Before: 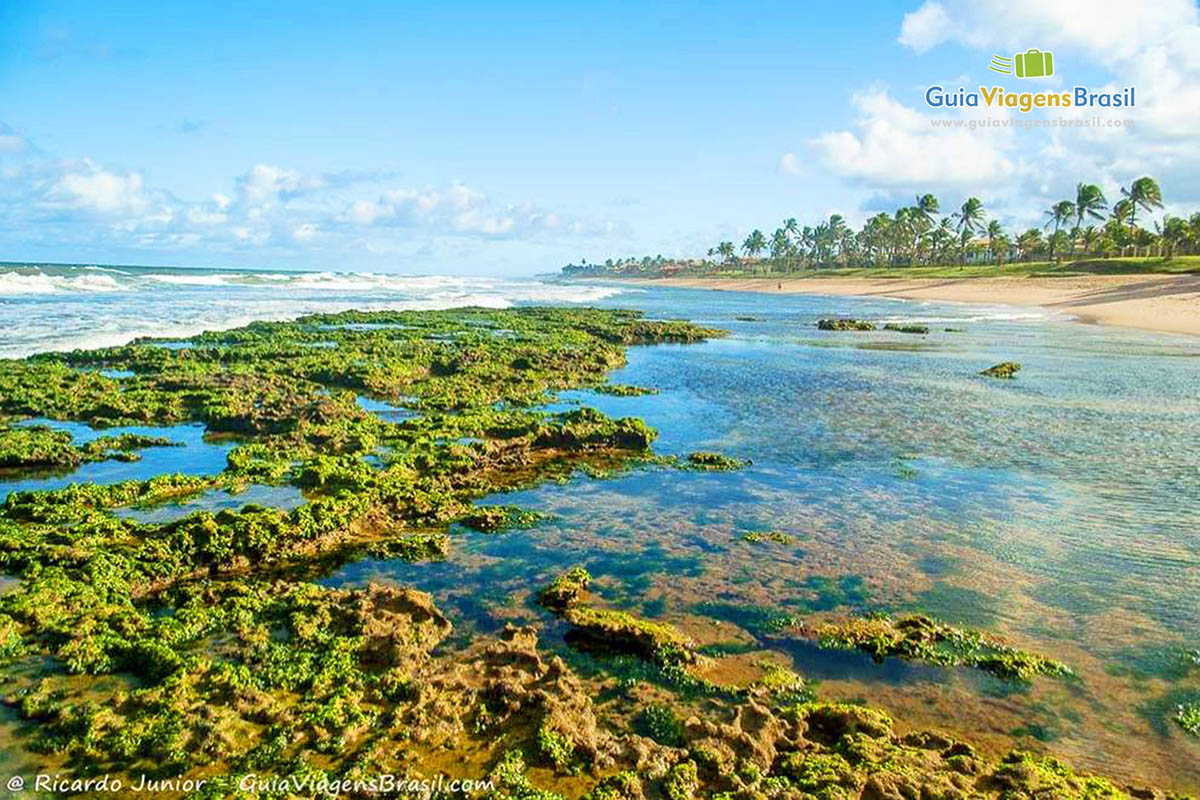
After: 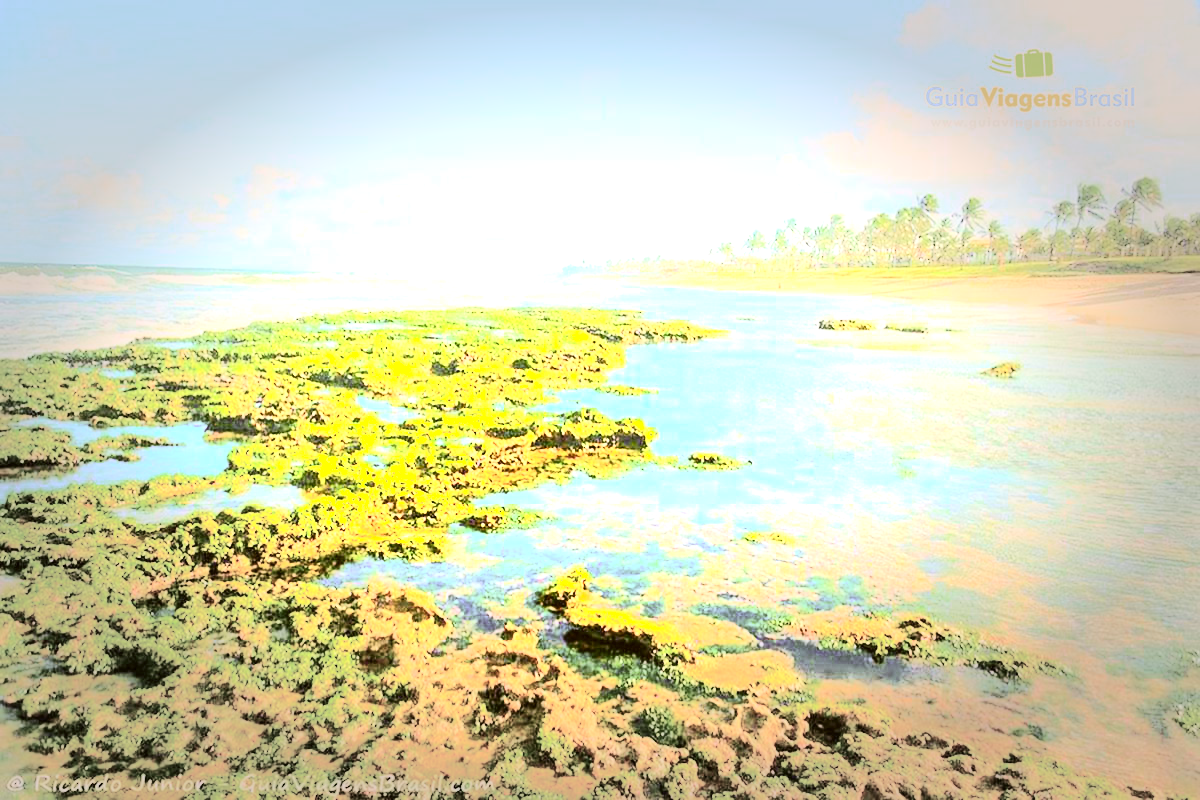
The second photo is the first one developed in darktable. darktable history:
contrast brightness saturation: contrast 0.429, brightness 0.55, saturation -0.185
local contrast: mode bilateral grid, contrast 100, coarseness 99, detail 108%, midtone range 0.2
vignetting: fall-off start 49.25%, automatic ratio true, width/height ratio 1.293
exposure: black level correction 0, exposure 1.614 EV, compensate exposure bias true, compensate highlight preservation false
color correction: highlights a* 8.81, highlights b* 15.59, shadows a* -0.327, shadows b* 26.74
tone equalizer: -8 EV -0.74 EV, -7 EV -0.679 EV, -6 EV -0.61 EV, -5 EV -0.378 EV, -3 EV 0.38 EV, -2 EV 0.6 EV, -1 EV 0.677 EV, +0 EV 0.771 EV
